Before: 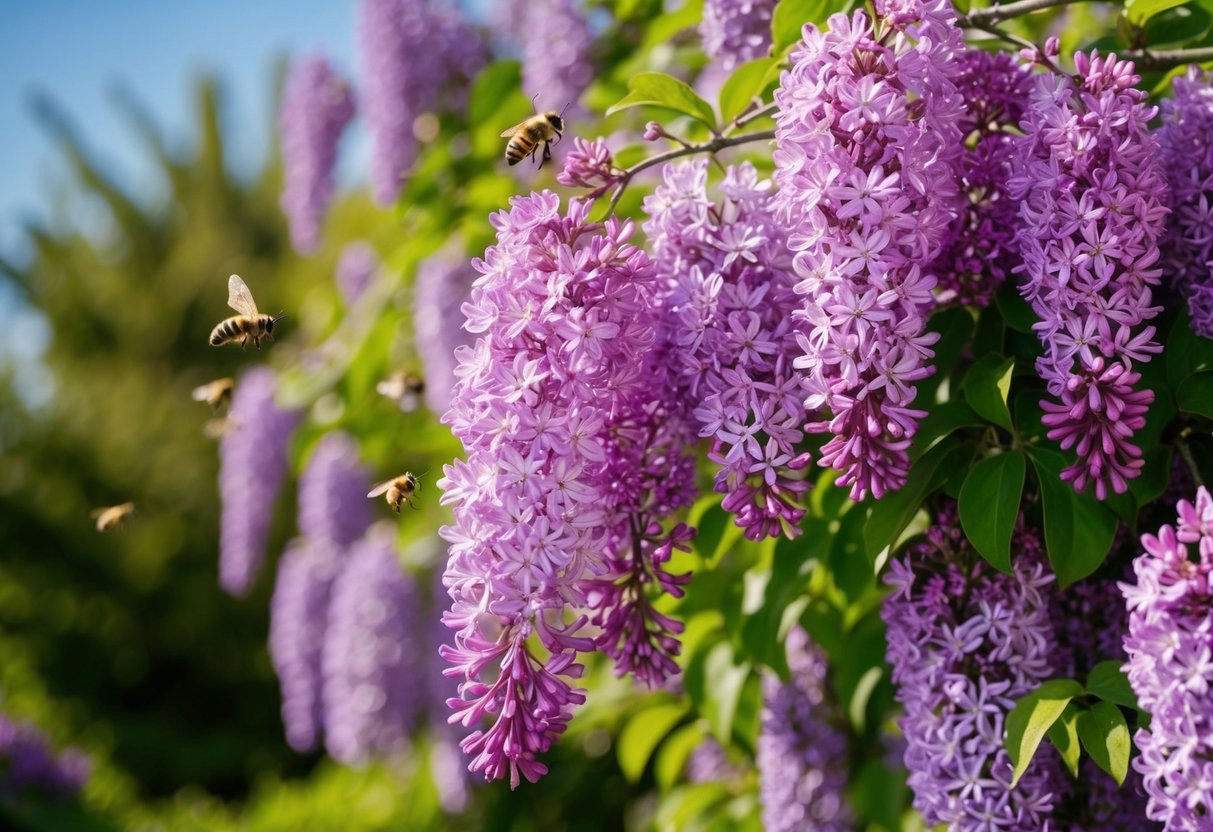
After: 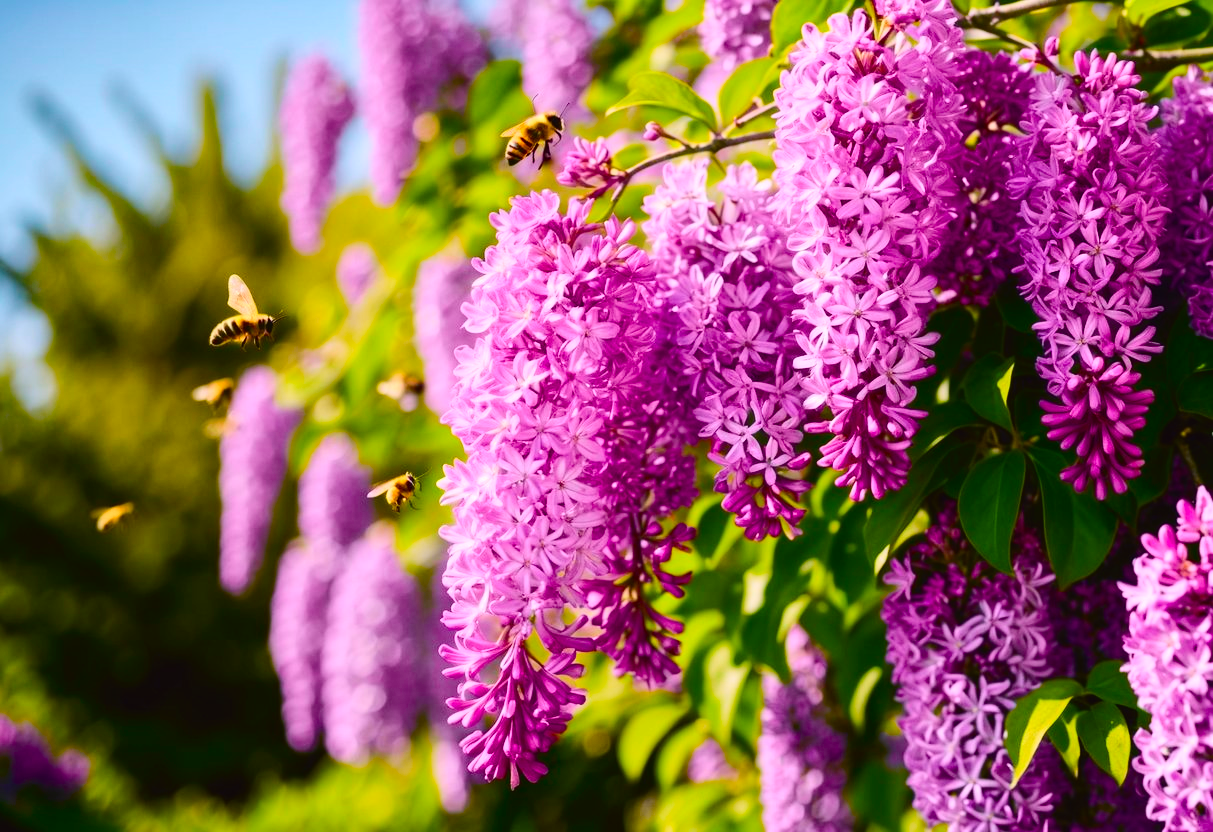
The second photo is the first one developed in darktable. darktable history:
color balance rgb: linear chroma grading › global chroma -15.537%, perceptual saturation grading › global saturation 36.159%, perceptual saturation grading › shadows 35.827%, global vibrance 20%
tone curve: curves: ch0 [(0, 0.023) (0.103, 0.087) (0.295, 0.297) (0.445, 0.531) (0.553, 0.665) (0.735, 0.843) (0.994, 1)]; ch1 [(0, 0) (0.414, 0.395) (0.447, 0.447) (0.485, 0.5) (0.512, 0.524) (0.542, 0.581) (0.581, 0.632) (0.646, 0.715) (1, 1)]; ch2 [(0, 0) (0.369, 0.388) (0.449, 0.431) (0.478, 0.471) (0.516, 0.517) (0.579, 0.624) (0.674, 0.775) (1, 1)], color space Lab, independent channels, preserve colors none
